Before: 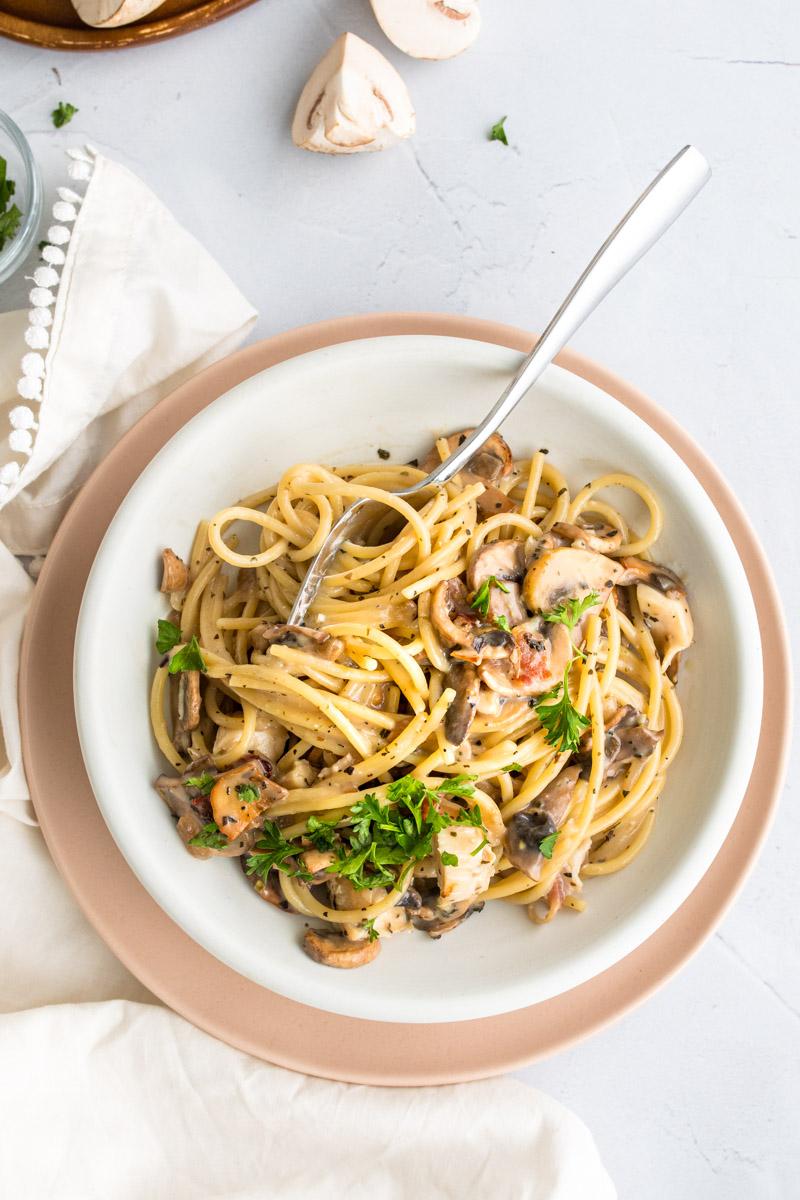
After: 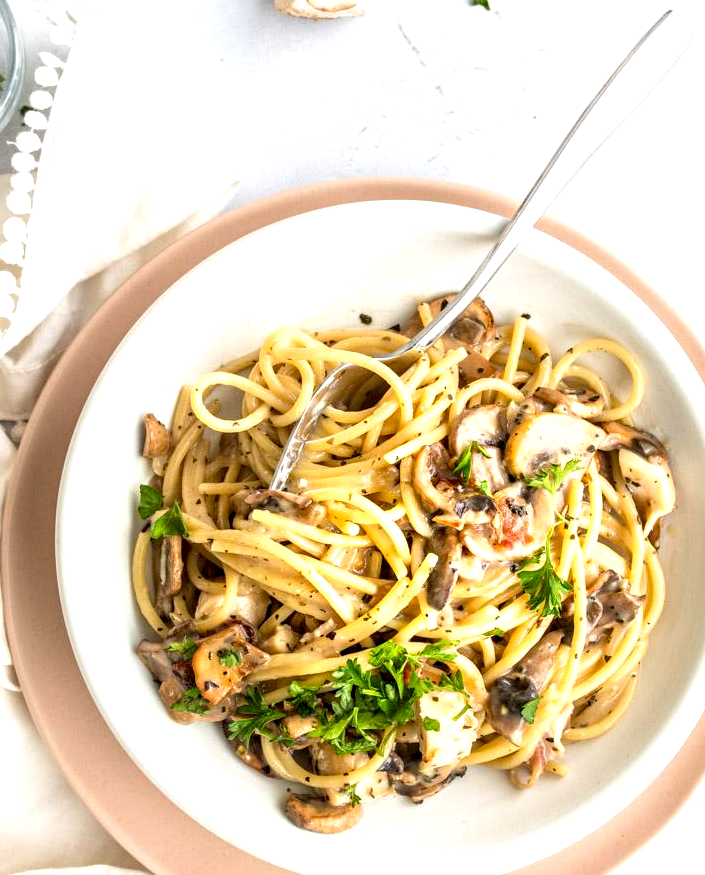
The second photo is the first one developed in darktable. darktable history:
local contrast: highlights 25%, shadows 76%, midtone range 0.748
exposure: black level correction 0.001, exposure 0.499 EV, compensate exposure bias true, compensate highlight preservation false
crop and rotate: left 2.282%, top 11.254%, right 9.572%, bottom 15.778%
